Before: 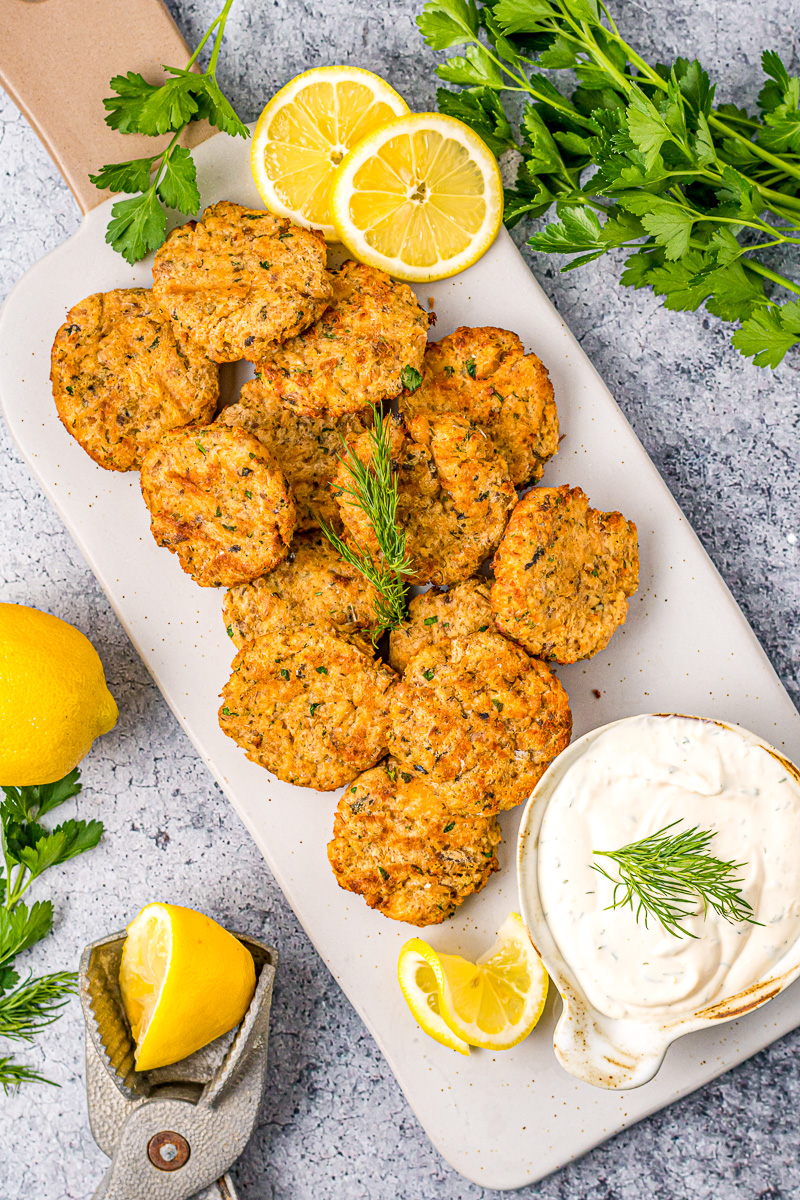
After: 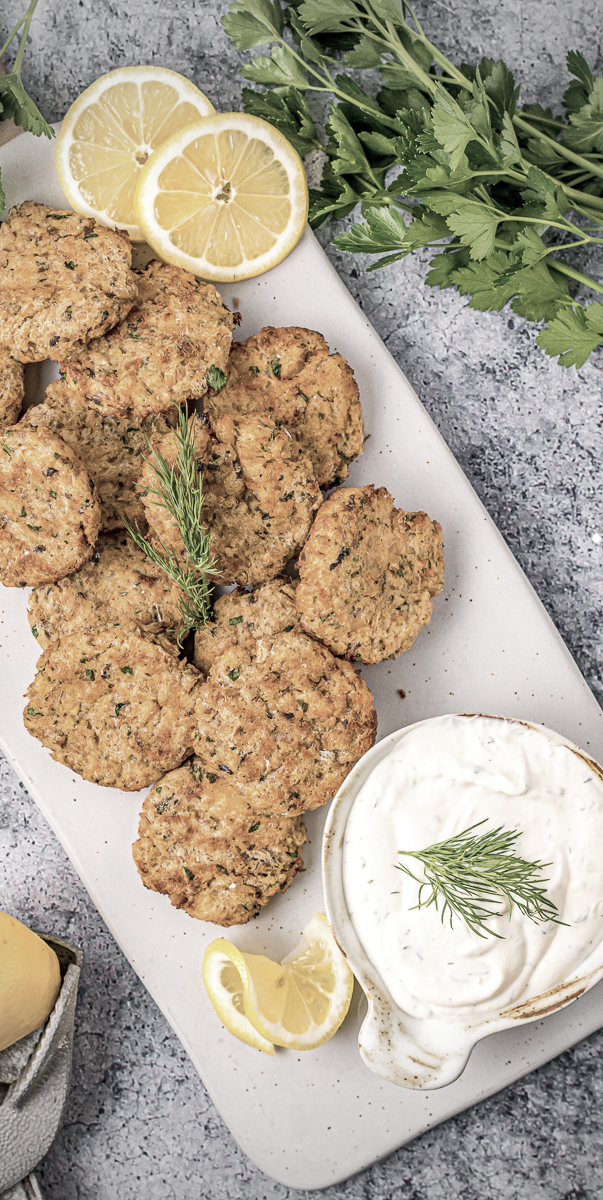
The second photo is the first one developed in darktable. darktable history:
vignetting: fall-off start 71.74%
color zones: curves: ch0 [(0, 0.6) (0.129, 0.508) (0.193, 0.483) (0.429, 0.5) (0.571, 0.5) (0.714, 0.5) (0.857, 0.5) (1, 0.6)]; ch1 [(0, 0.481) (0.112, 0.245) (0.213, 0.223) (0.429, 0.233) (0.571, 0.231) (0.683, 0.242) (0.857, 0.296) (1, 0.481)]
crop and rotate: left 24.6%
